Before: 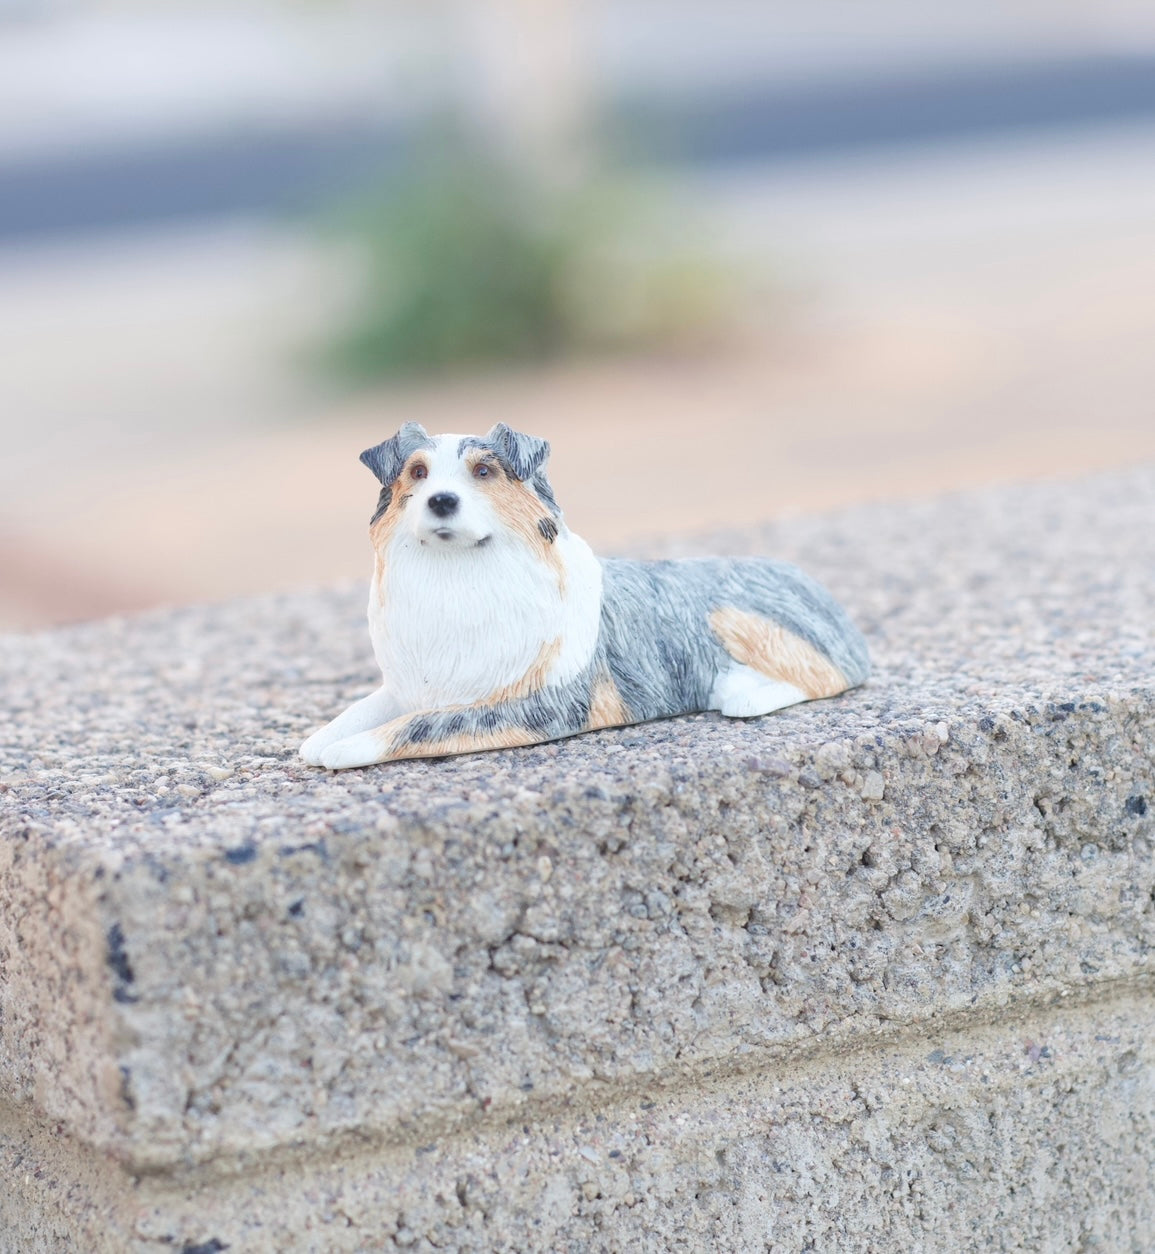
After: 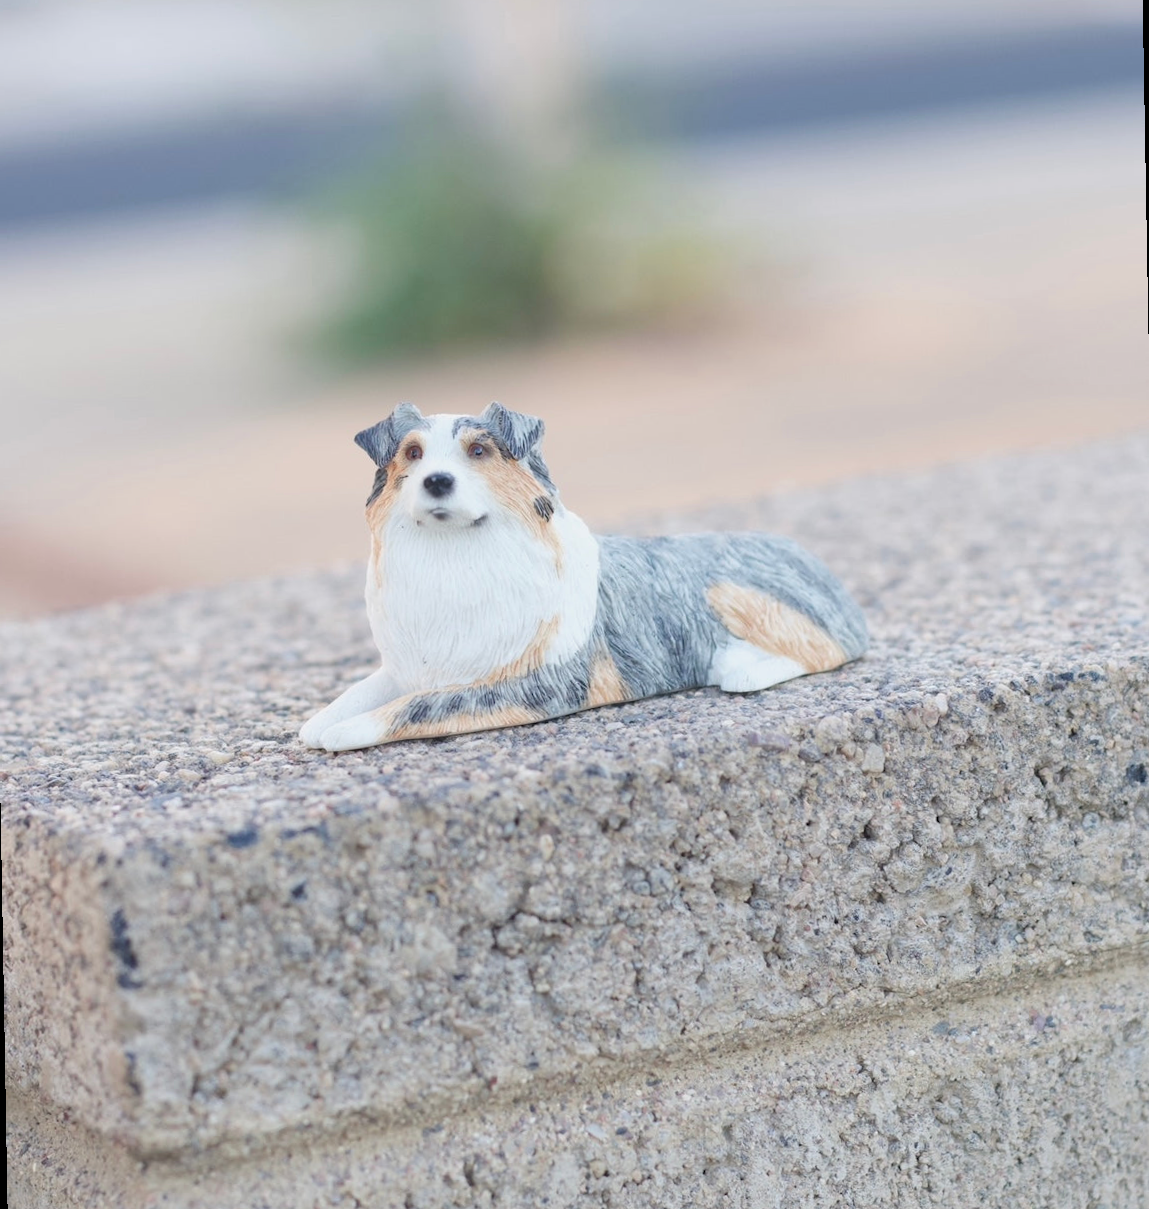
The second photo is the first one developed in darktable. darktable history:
rotate and perspective: rotation -1°, crop left 0.011, crop right 0.989, crop top 0.025, crop bottom 0.975
exposure: exposure -0.151 EV, compensate highlight preservation false
